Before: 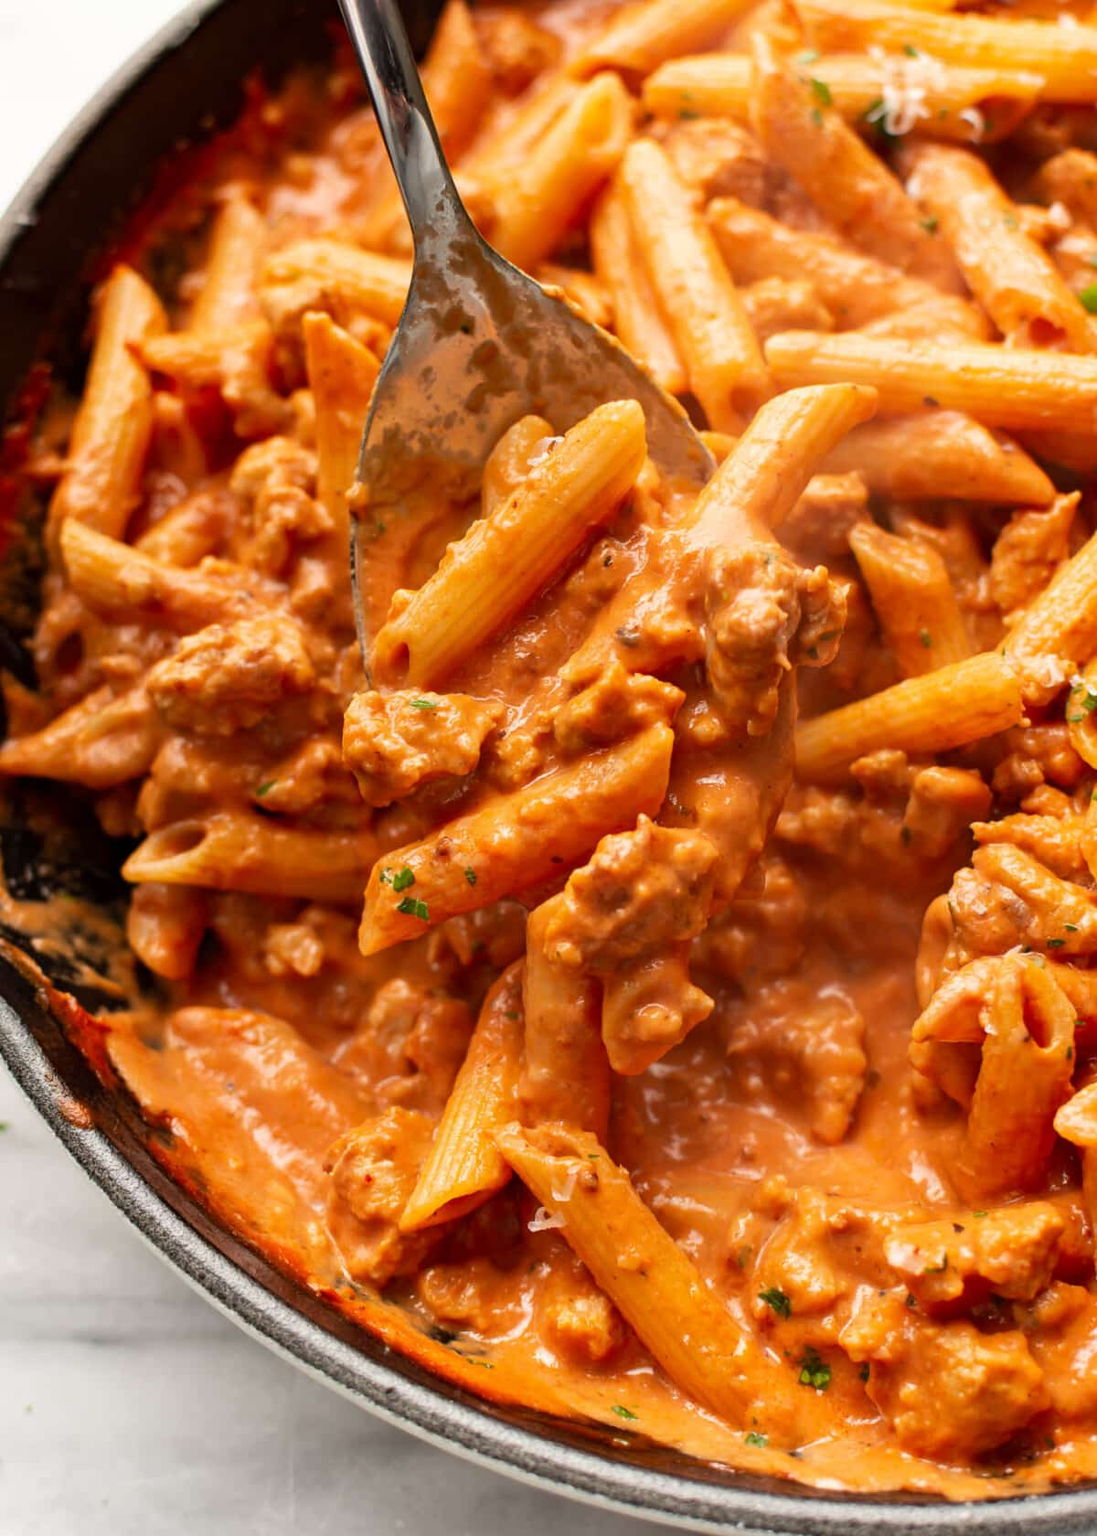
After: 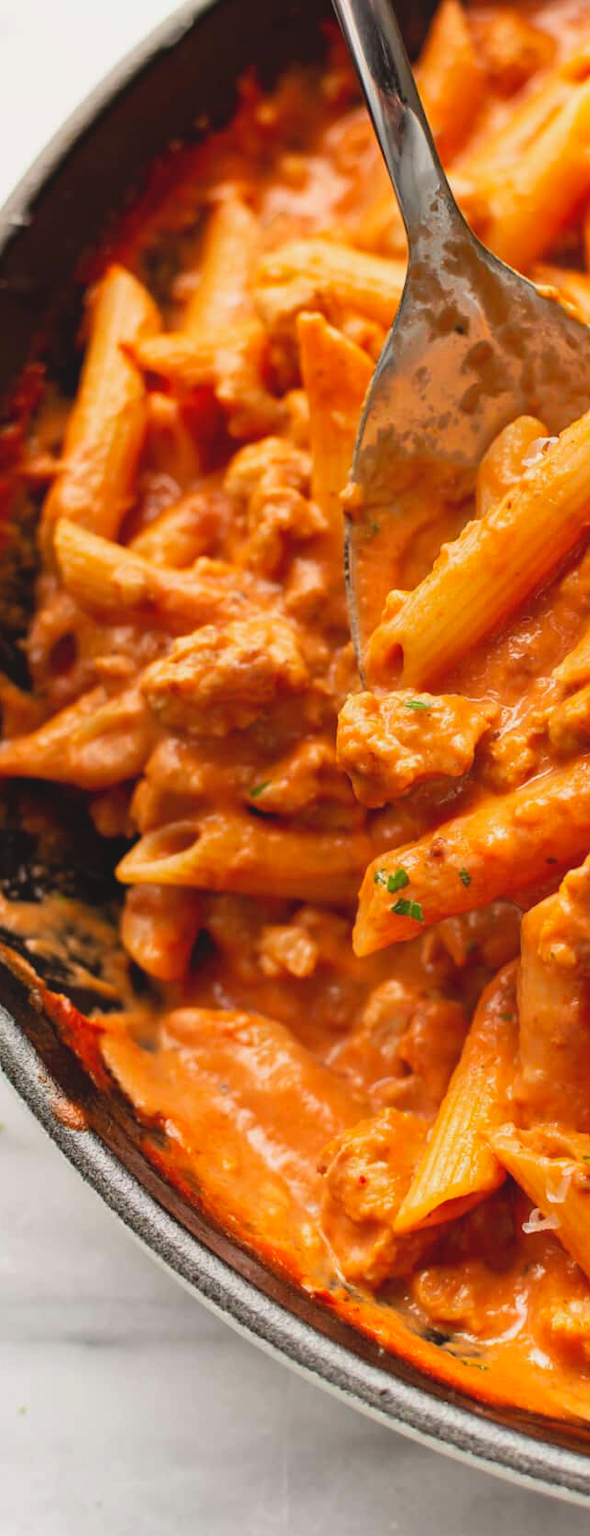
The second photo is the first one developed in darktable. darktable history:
crop: left 0.587%, right 45.588%, bottom 0.086%
contrast brightness saturation: contrast -0.1, brightness 0.05, saturation 0.08
